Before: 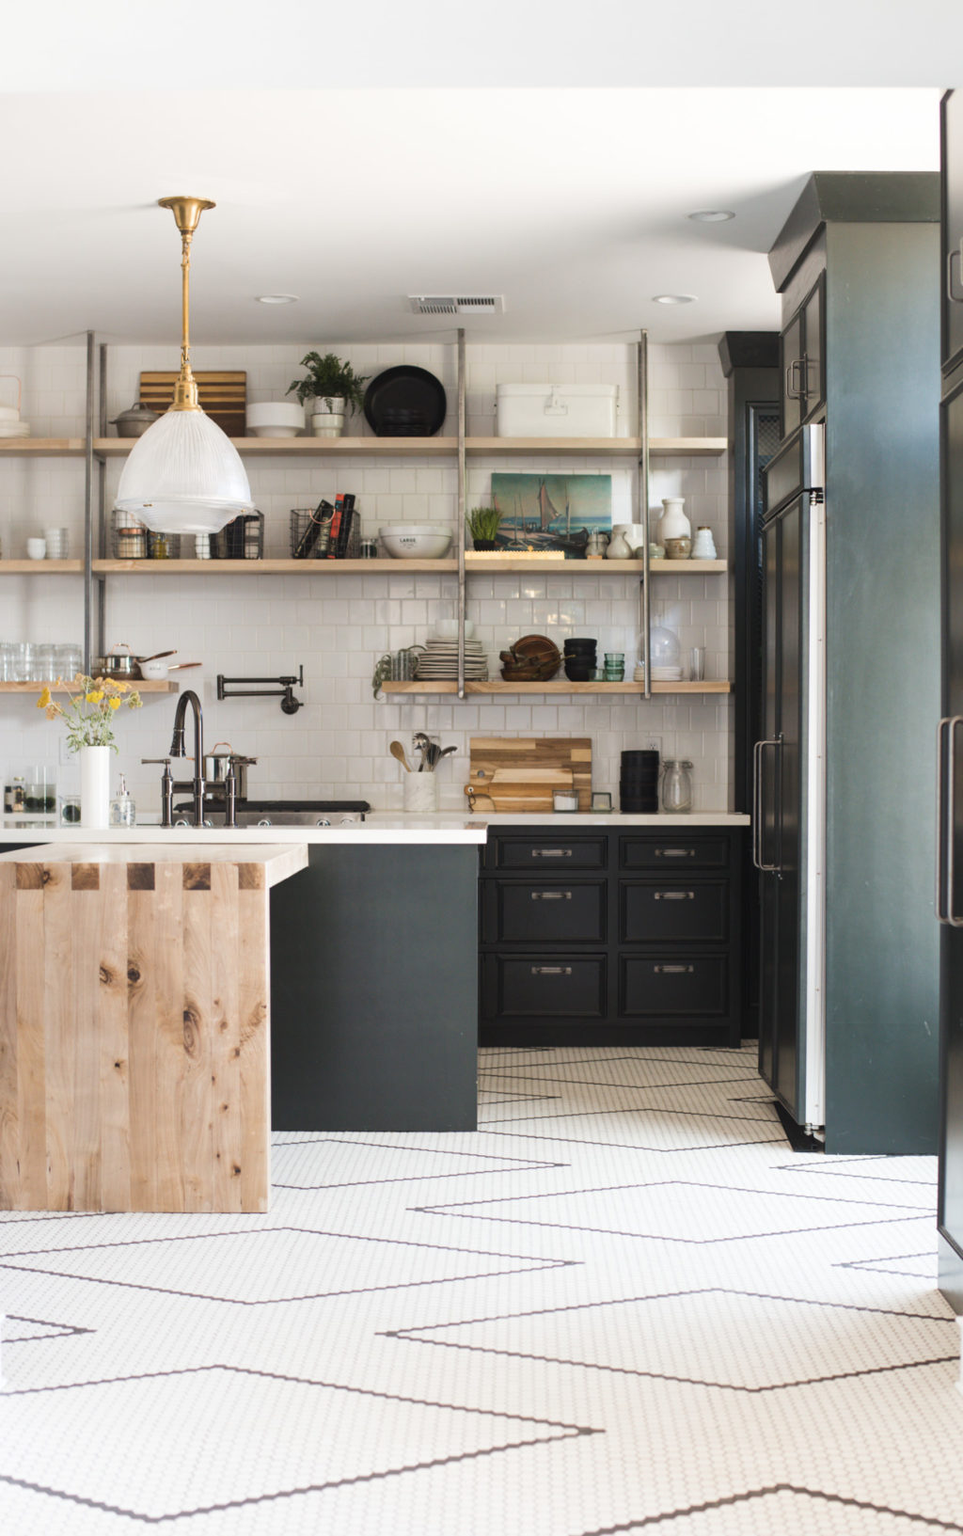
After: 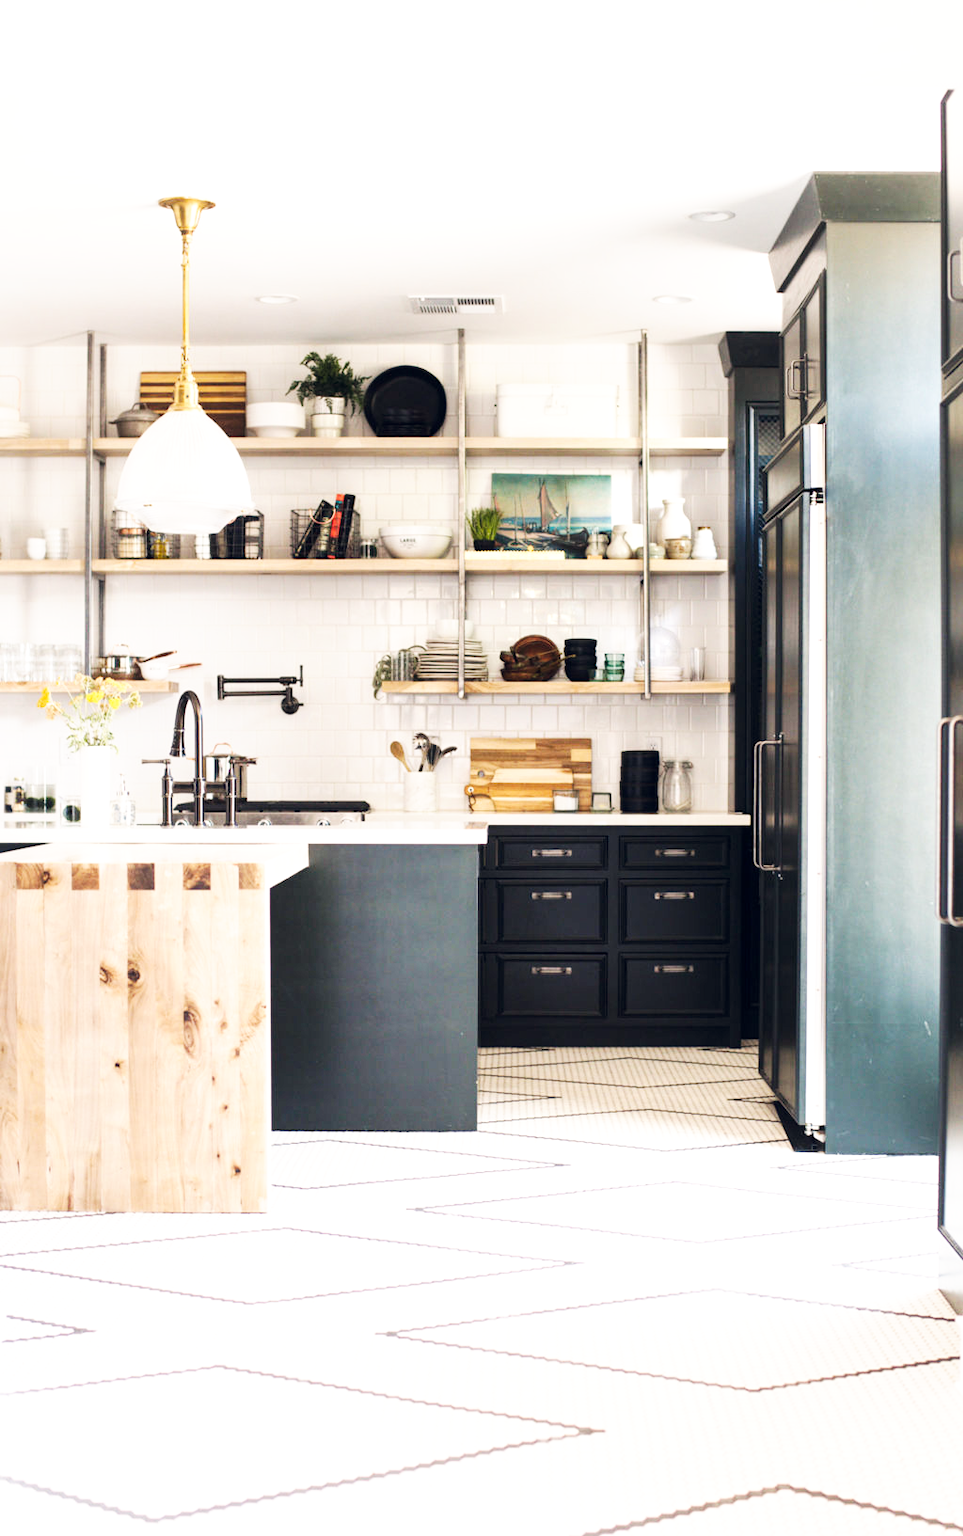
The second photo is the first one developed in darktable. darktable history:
local contrast: highlights 100%, shadows 100%, detail 120%, midtone range 0.2
color balance rgb: shadows lift › hue 87.51°, highlights gain › chroma 1.62%, highlights gain › hue 55.1°, global offset › chroma 0.06%, global offset › hue 253.66°, linear chroma grading › global chroma 0.5%
base curve "c1-sony": curves: ch0 [(0, 0) (0.007, 0.004) (0.027, 0.03) (0.046, 0.07) (0.207, 0.54) (0.442, 0.872) (0.673, 0.972) (1, 1)], preserve colors none
